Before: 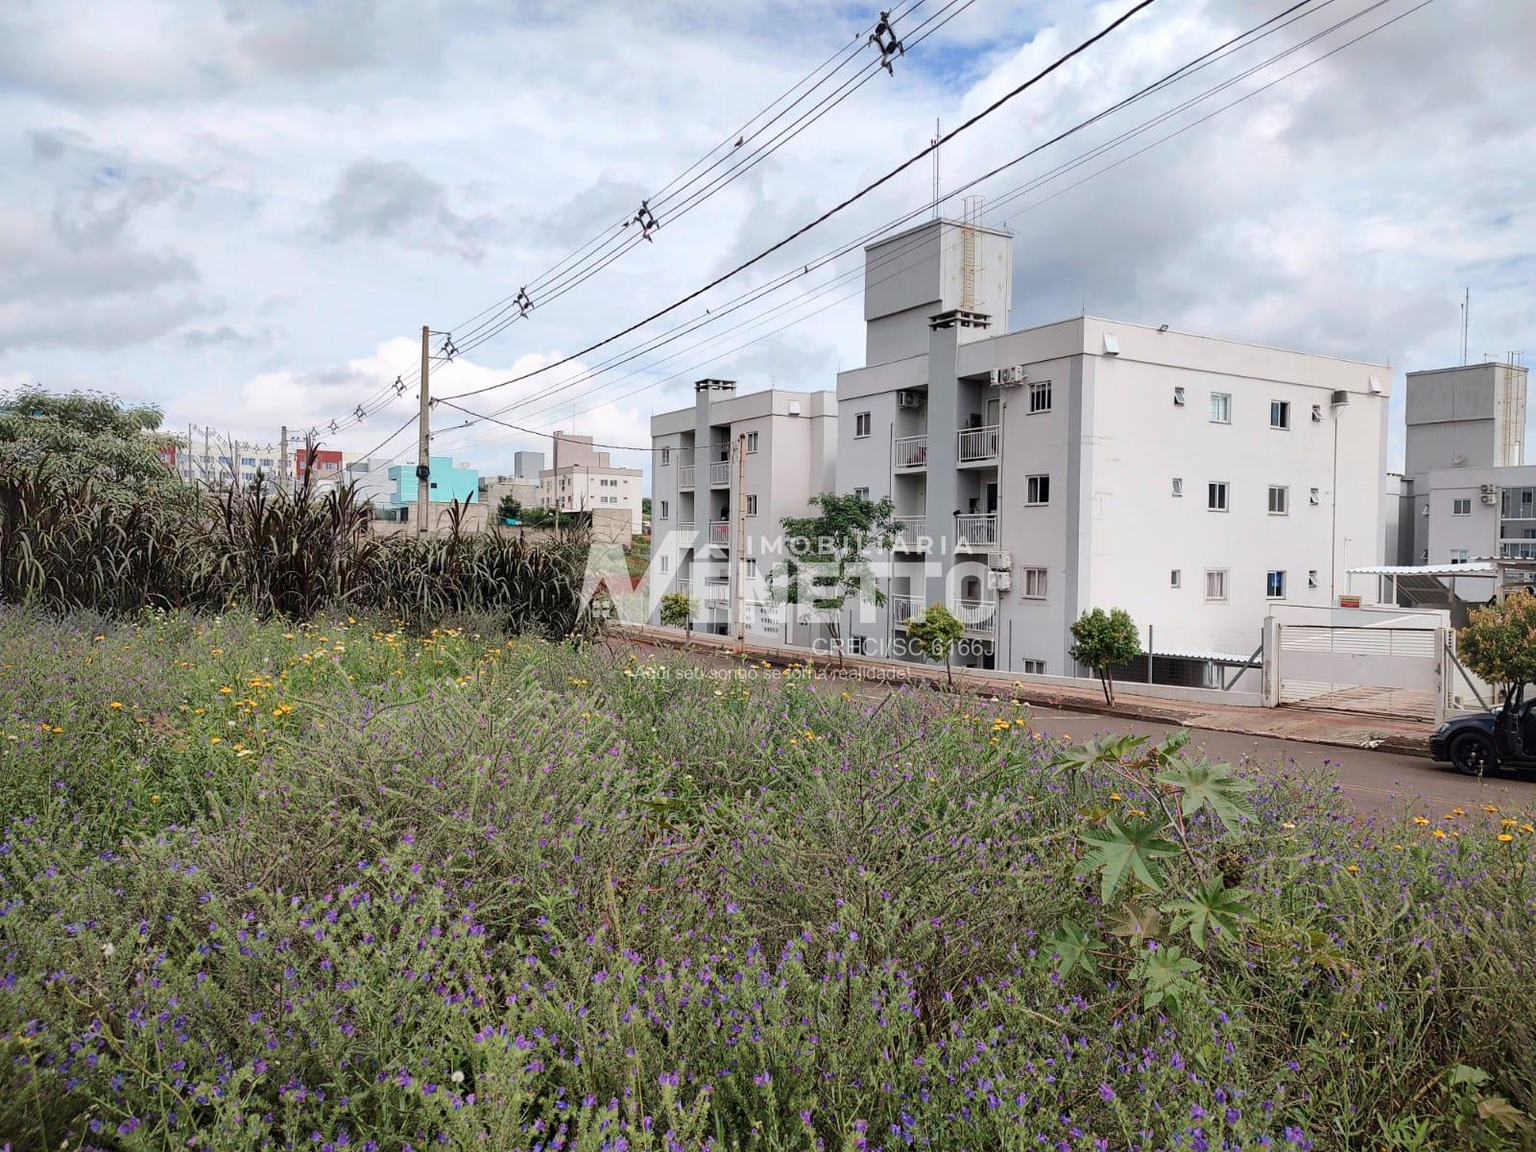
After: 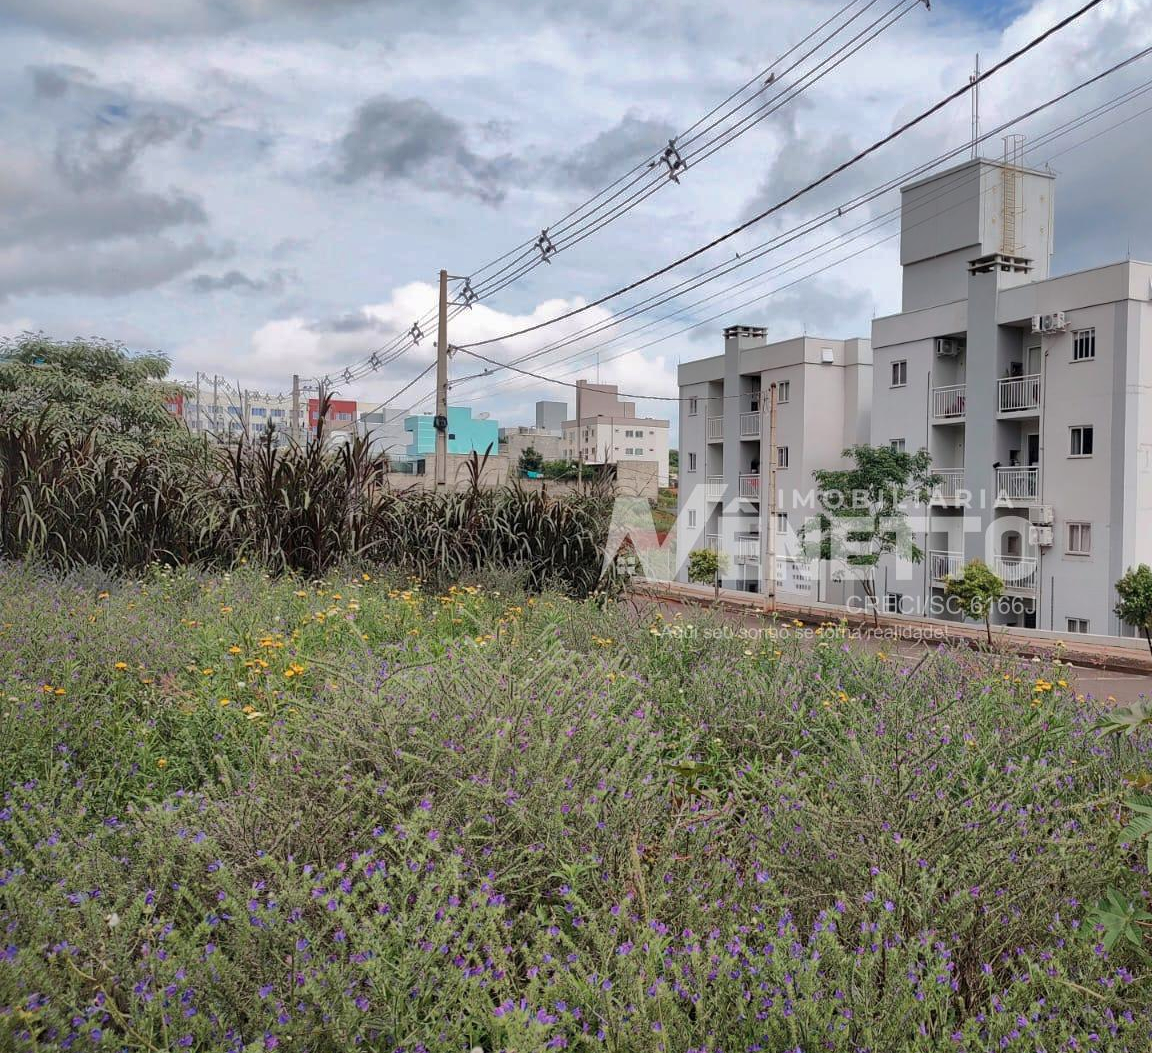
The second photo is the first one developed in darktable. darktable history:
color correction: saturation 0.99
crop: top 5.803%, right 27.864%, bottom 5.804%
shadows and highlights: shadows 40, highlights -60
